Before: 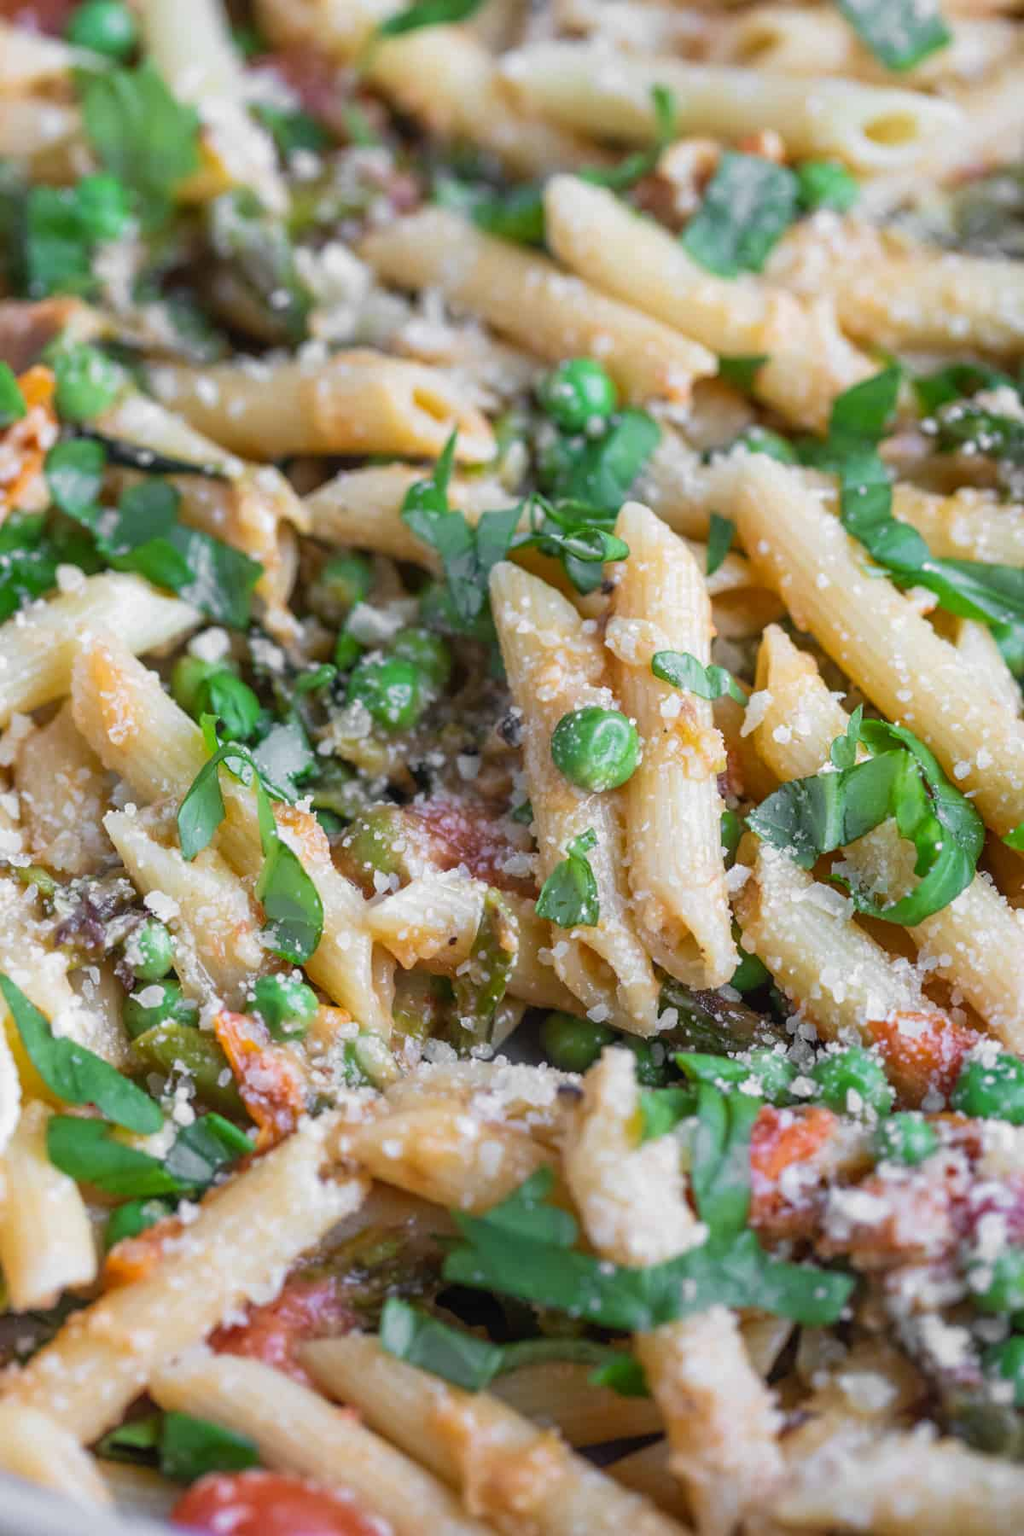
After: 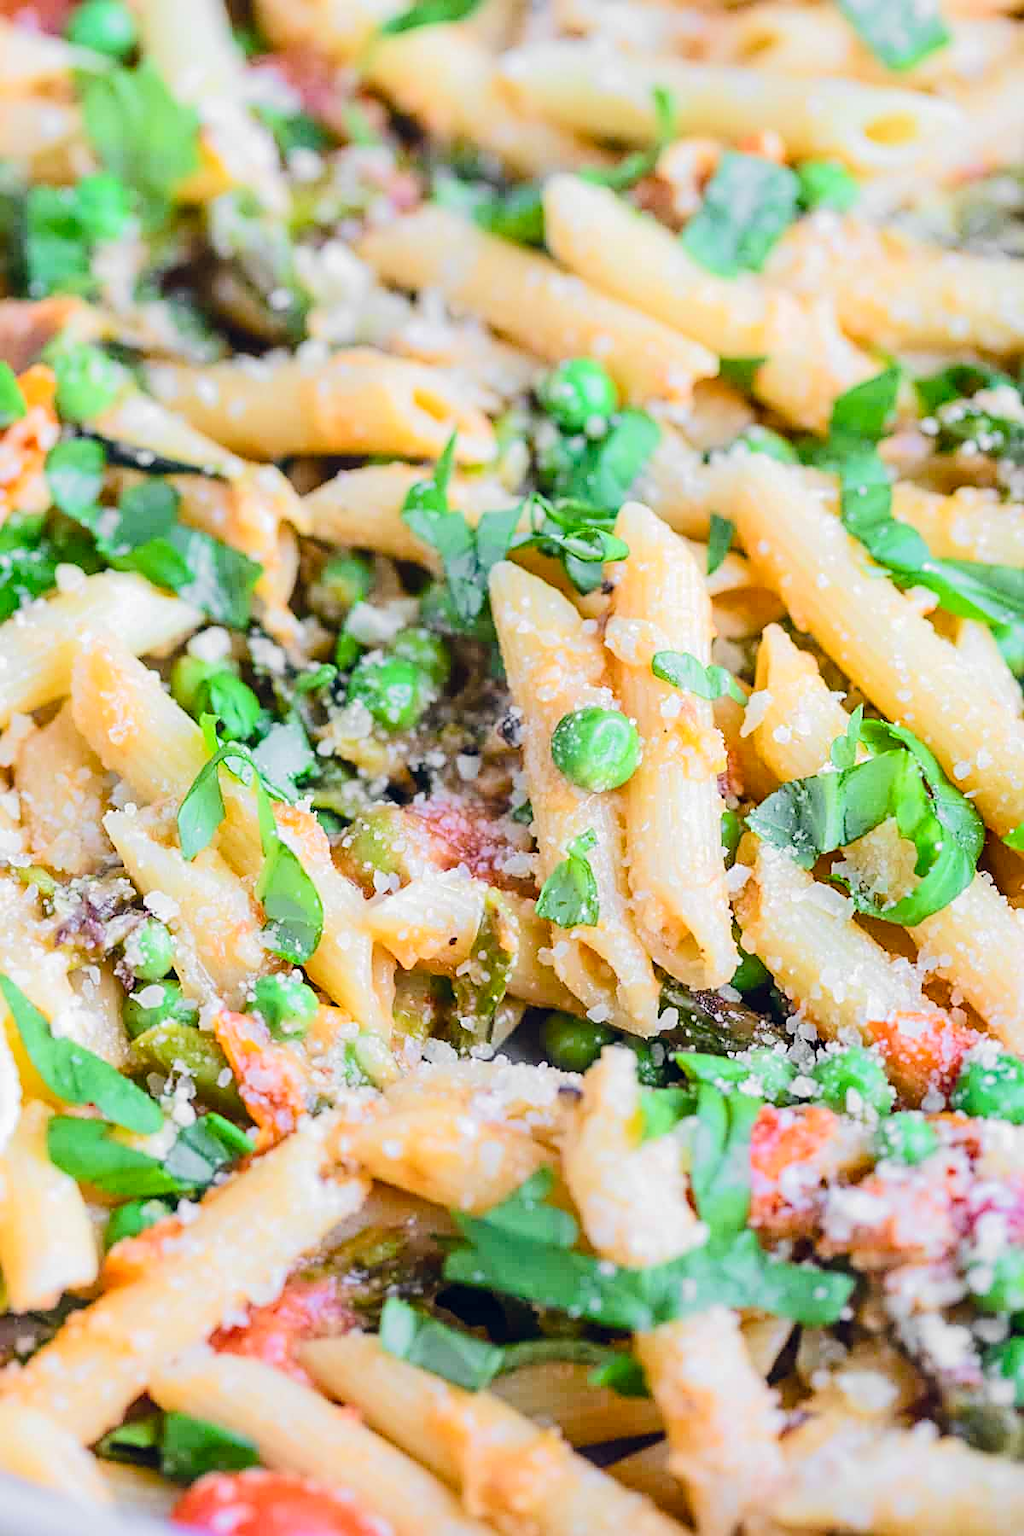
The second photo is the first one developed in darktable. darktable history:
exposure: exposure -0.045 EV, compensate highlight preservation false
color balance rgb: global offset › chroma 0.058%, global offset › hue 253.8°, perceptual saturation grading › global saturation 20%, perceptual saturation grading › highlights -25.539%, perceptual saturation grading › shadows 24.226%, global vibrance 20%
sharpen: on, module defaults
tone equalizer: -7 EV 0.15 EV, -6 EV 0.584 EV, -5 EV 1.14 EV, -4 EV 1.36 EV, -3 EV 1.14 EV, -2 EV 0.6 EV, -1 EV 0.147 EV, edges refinement/feathering 500, mask exposure compensation -1.57 EV, preserve details no
